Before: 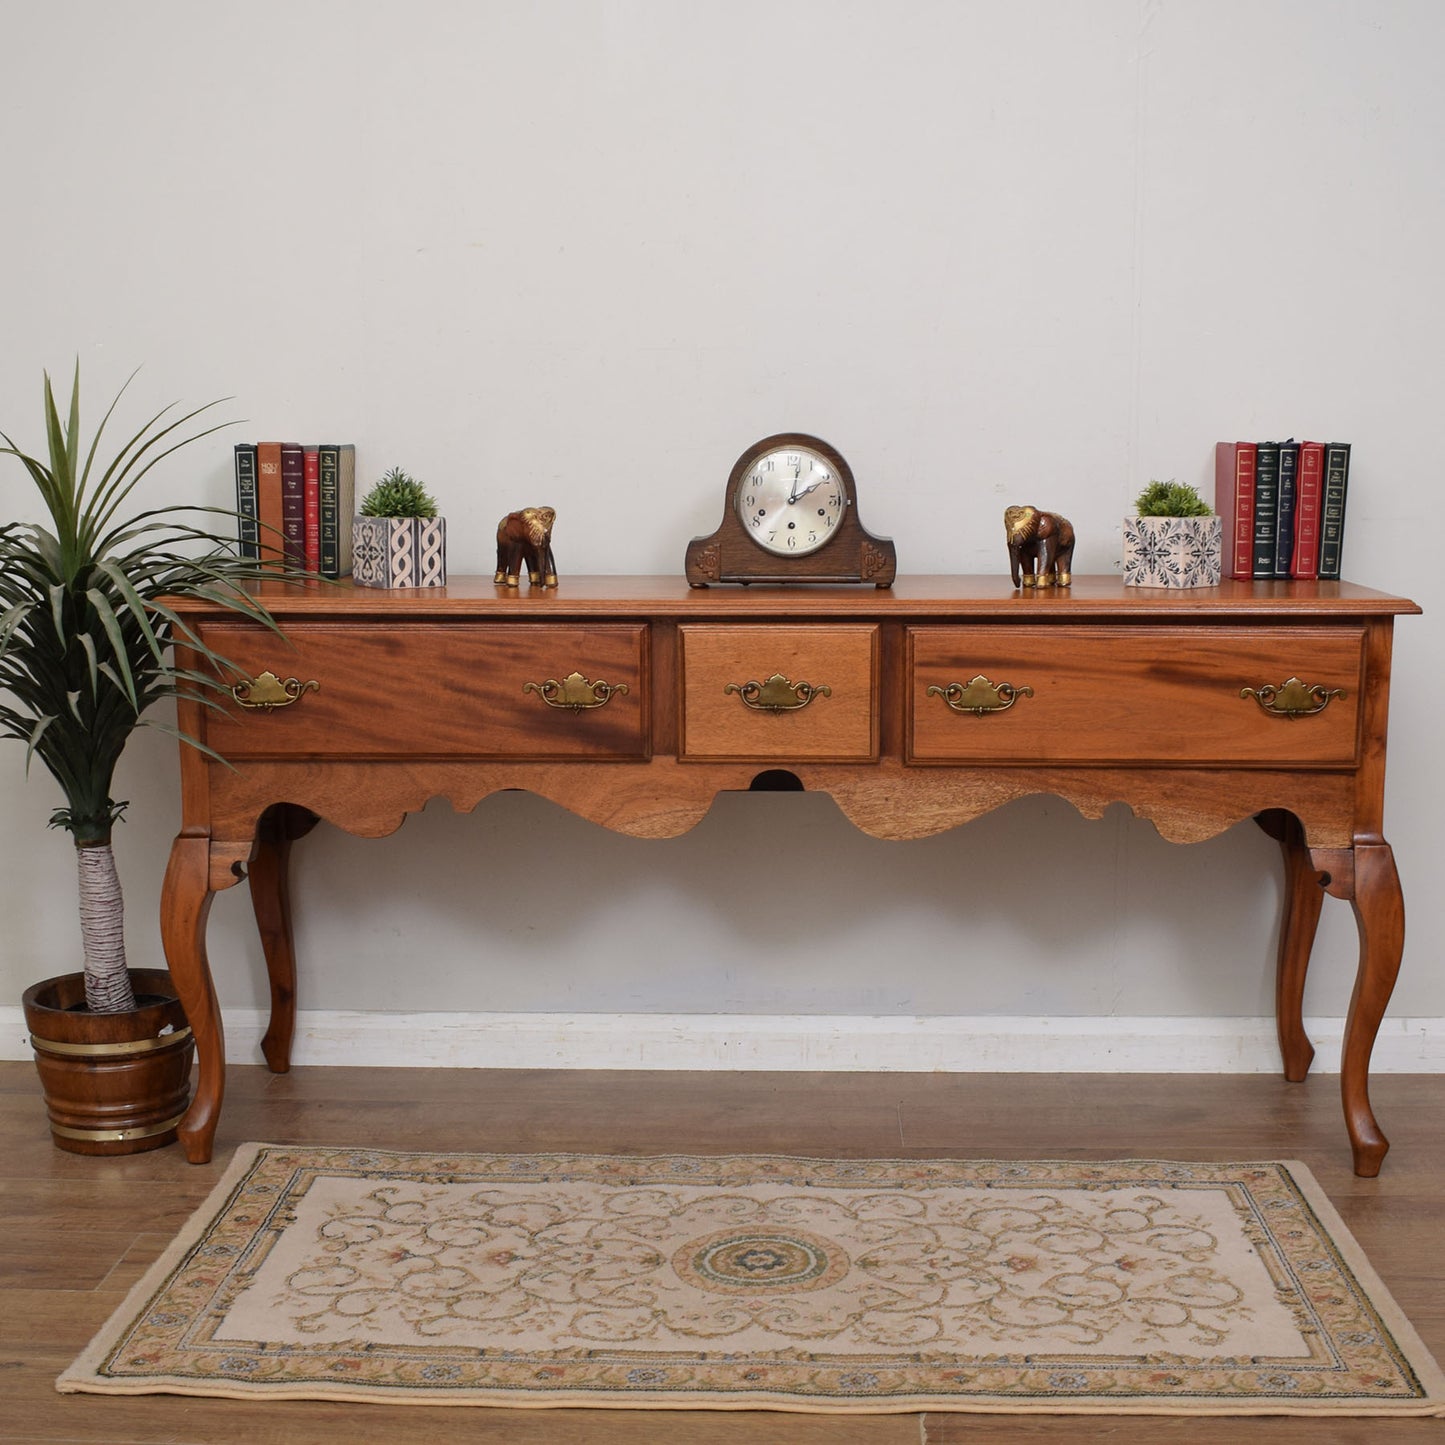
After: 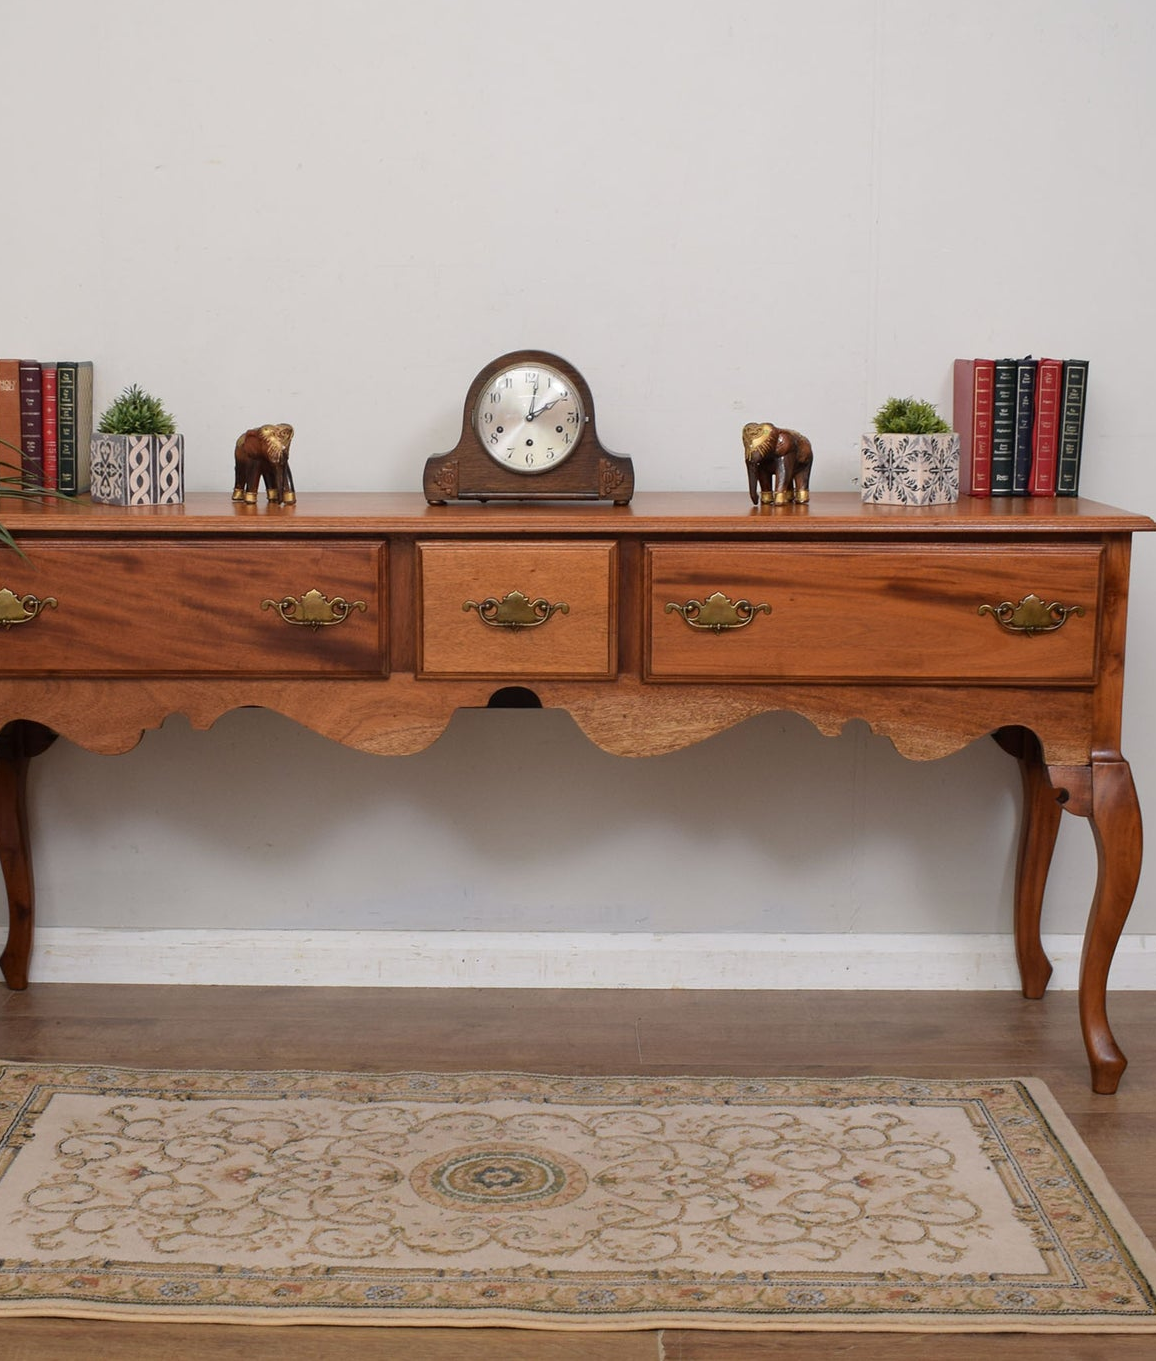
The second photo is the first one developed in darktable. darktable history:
crop and rotate: left 18.175%, top 5.794%, right 1.76%
